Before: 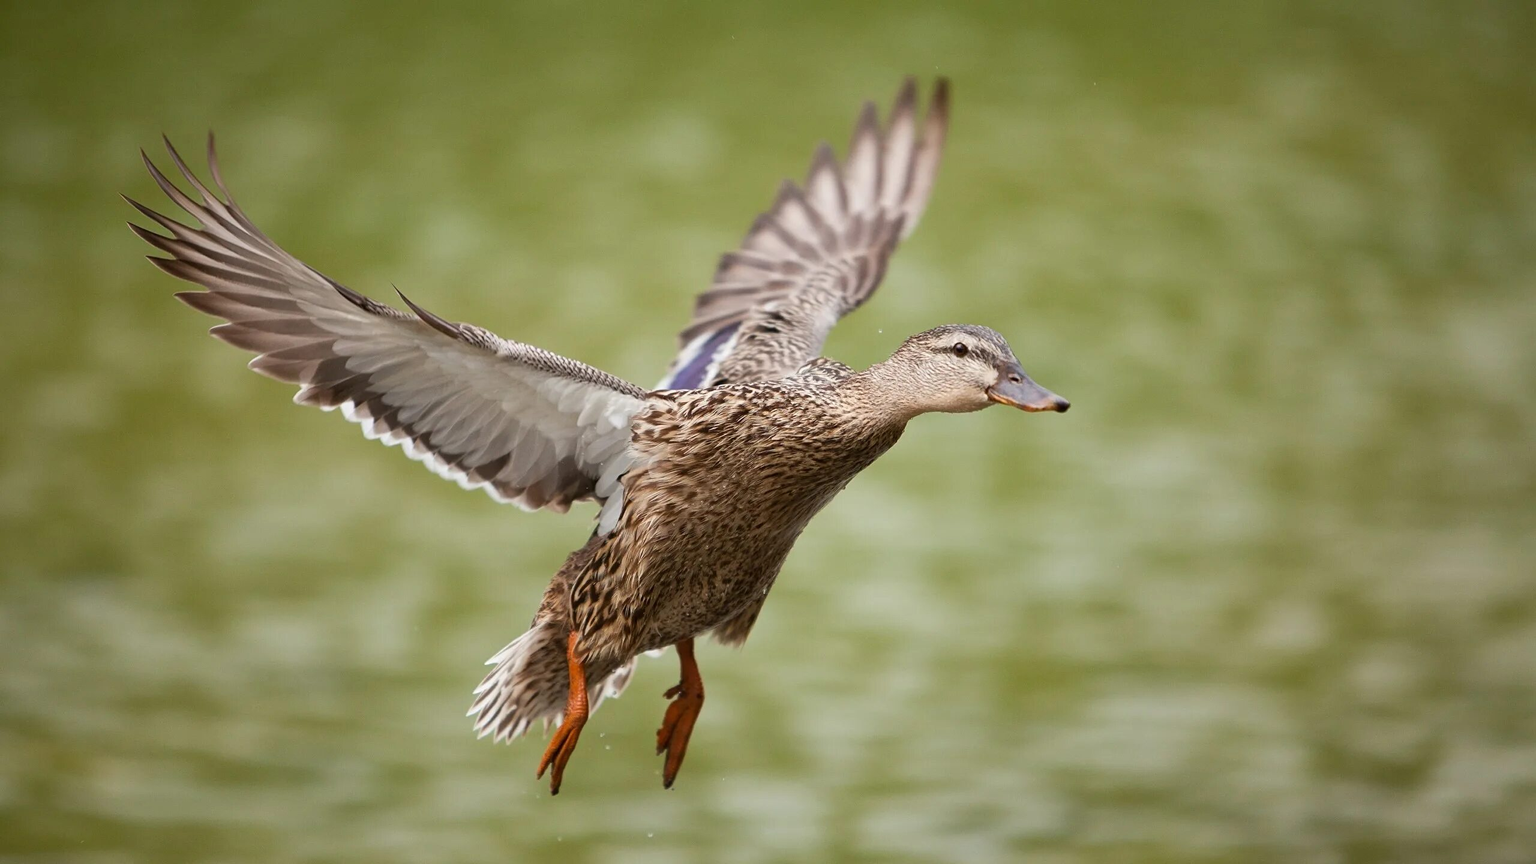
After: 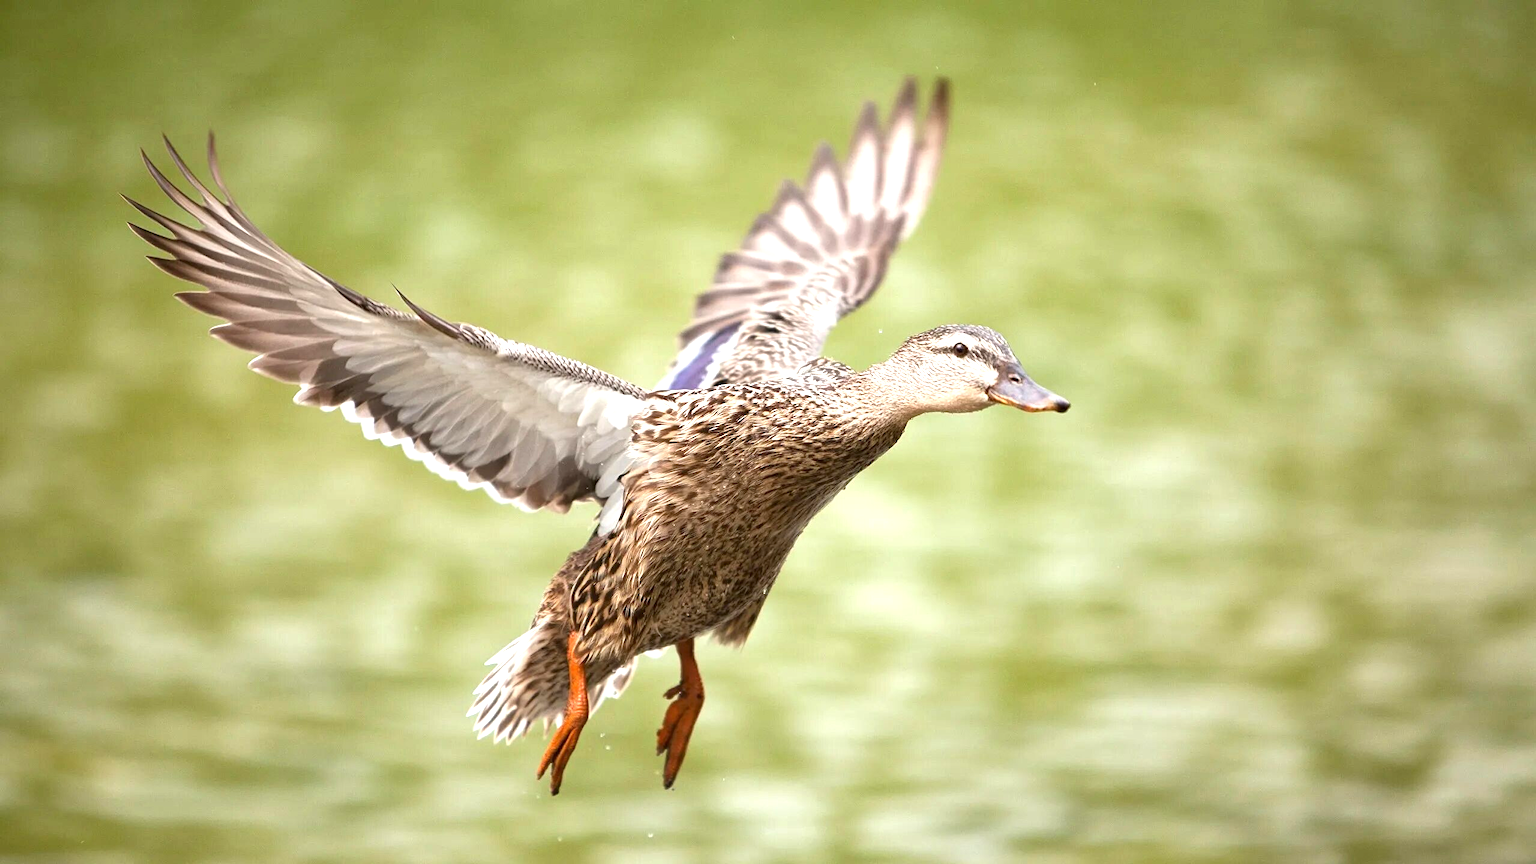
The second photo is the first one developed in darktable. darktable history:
exposure: exposure 1 EV, compensate exposure bias true, compensate highlight preservation false
local contrast: highlights 104%, shadows 98%, detail 120%, midtone range 0.2
